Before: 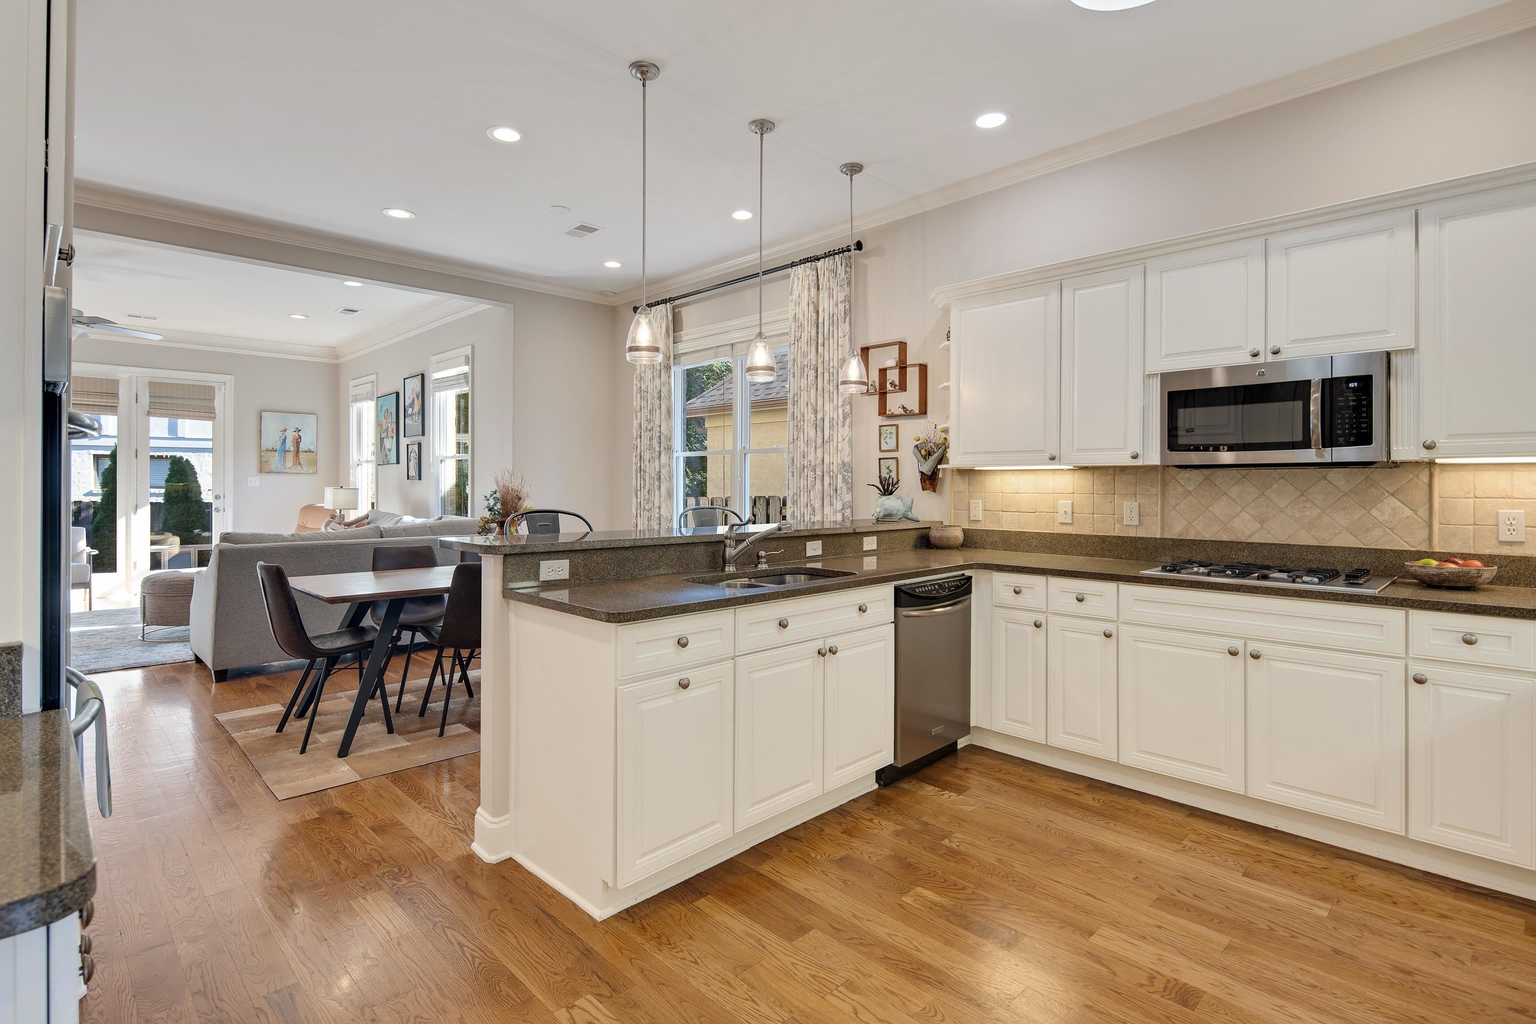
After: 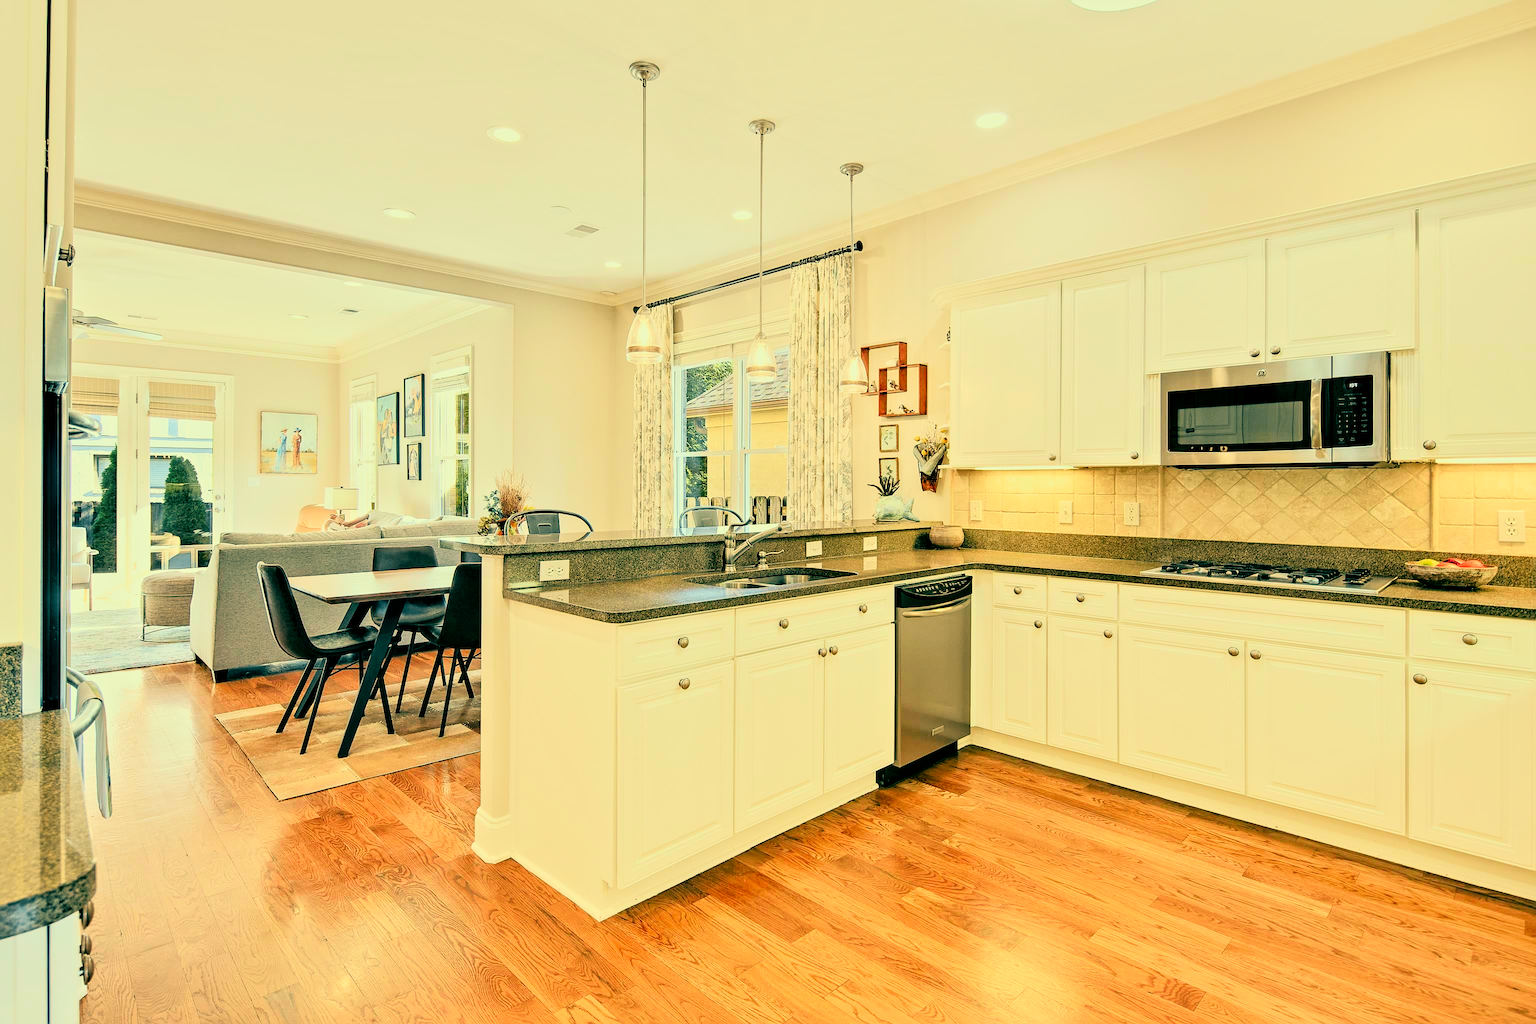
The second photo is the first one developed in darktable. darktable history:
tone curve: curves: ch0 [(0, 0.005) (0.103, 0.097) (0.18, 0.22) (0.378, 0.482) (0.504, 0.631) (0.663, 0.801) (0.834, 0.914) (1, 0.971)]; ch1 [(0, 0) (0.172, 0.123) (0.324, 0.253) (0.396, 0.388) (0.478, 0.461) (0.499, 0.498) (0.522, 0.528) (0.604, 0.692) (0.704, 0.818) (1, 1)]; ch2 [(0, 0) (0.411, 0.424) (0.496, 0.5) (0.515, 0.519) (0.555, 0.585) (0.628, 0.703) (1, 1)], color space Lab, independent channels, preserve colors none
sharpen: amount 0.2
exposure: exposure 0.636 EV, compensate highlight preservation false
filmic rgb: black relative exposure -7.65 EV, white relative exposure 4.56 EV, hardness 3.61
local contrast: mode bilateral grid, contrast 30, coarseness 25, midtone range 0.2
color balance: mode lift, gamma, gain (sRGB), lift [1, 0.69, 1, 1], gamma [1, 1.482, 1, 1], gain [1, 1, 1, 0.802]
